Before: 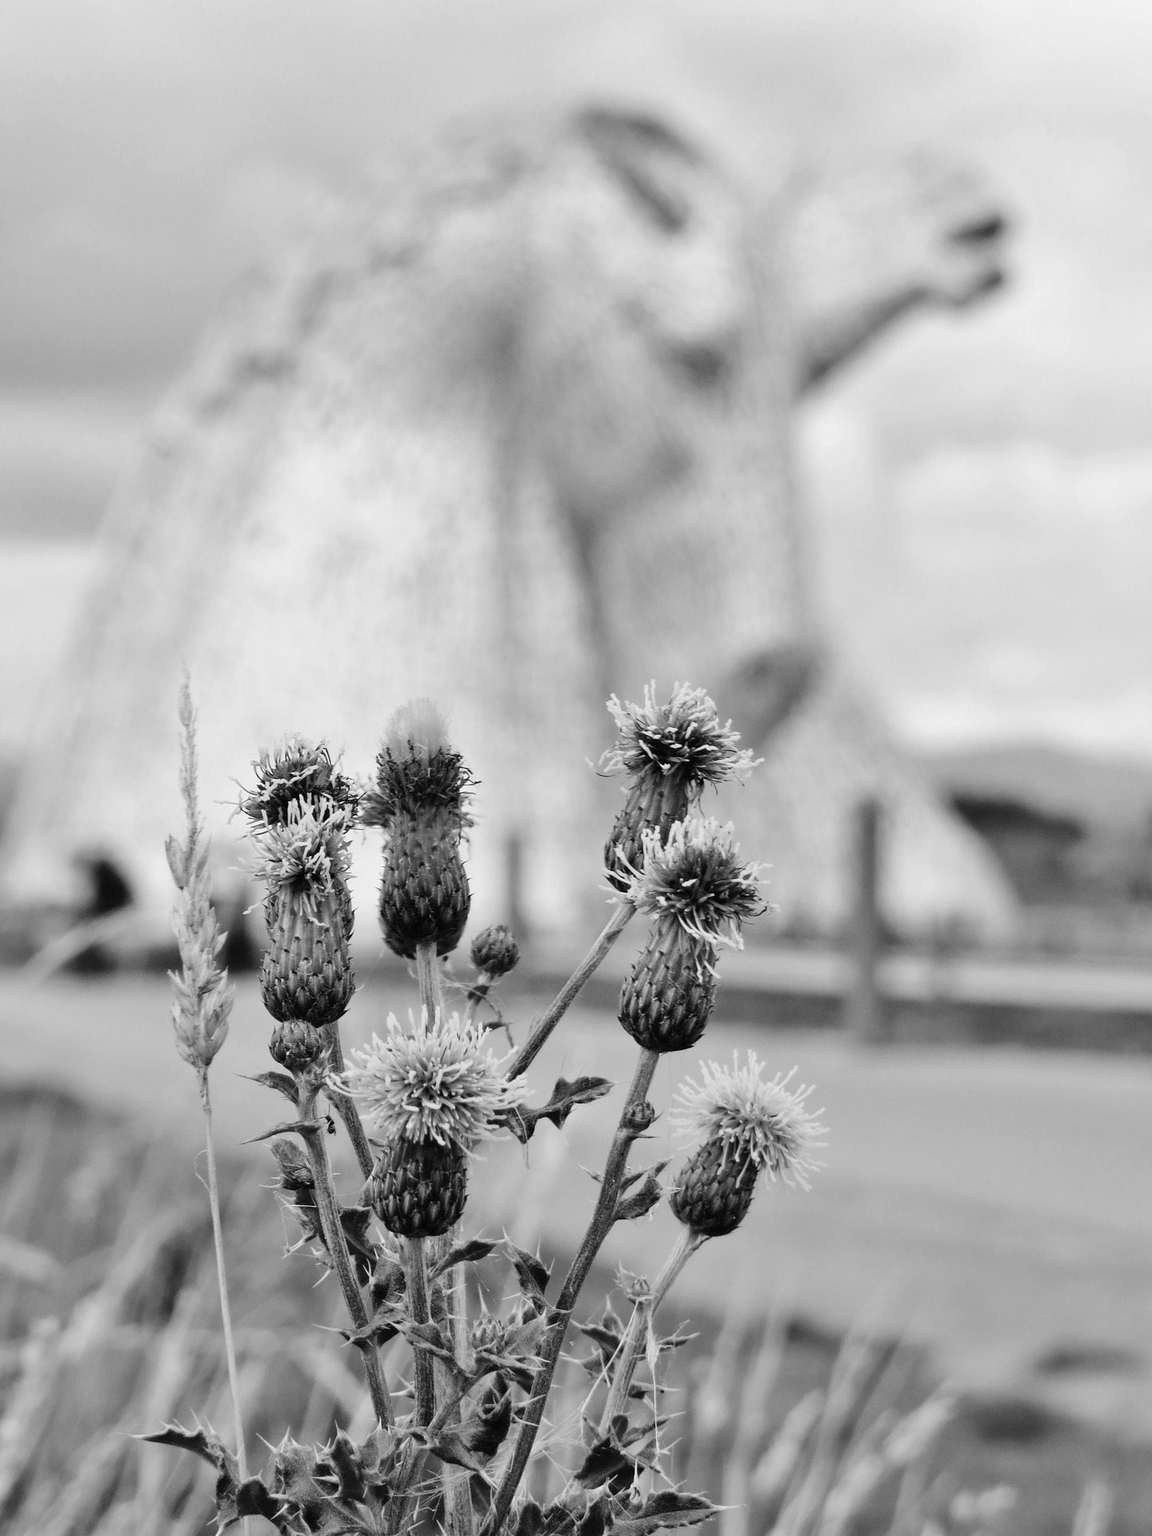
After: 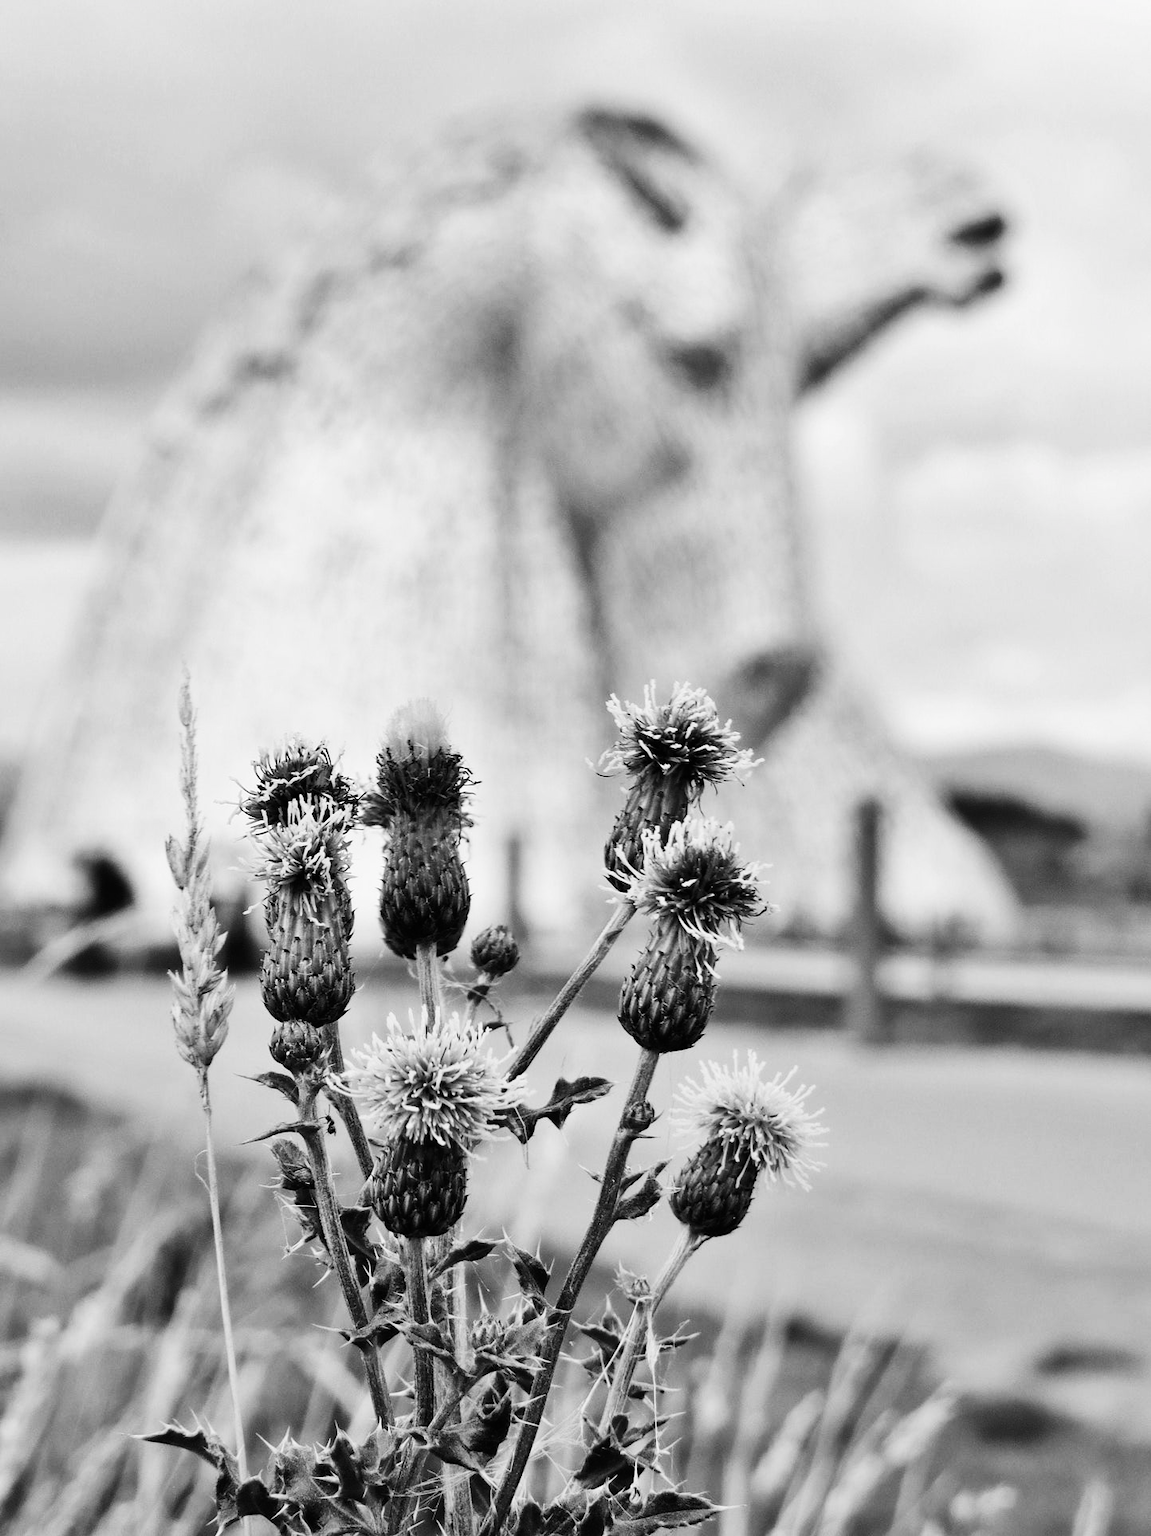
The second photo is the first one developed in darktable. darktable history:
shadows and highlights: shadows 49, highlights -41, soften with gaussian
contrast brightness saturation: contrast 0.28
